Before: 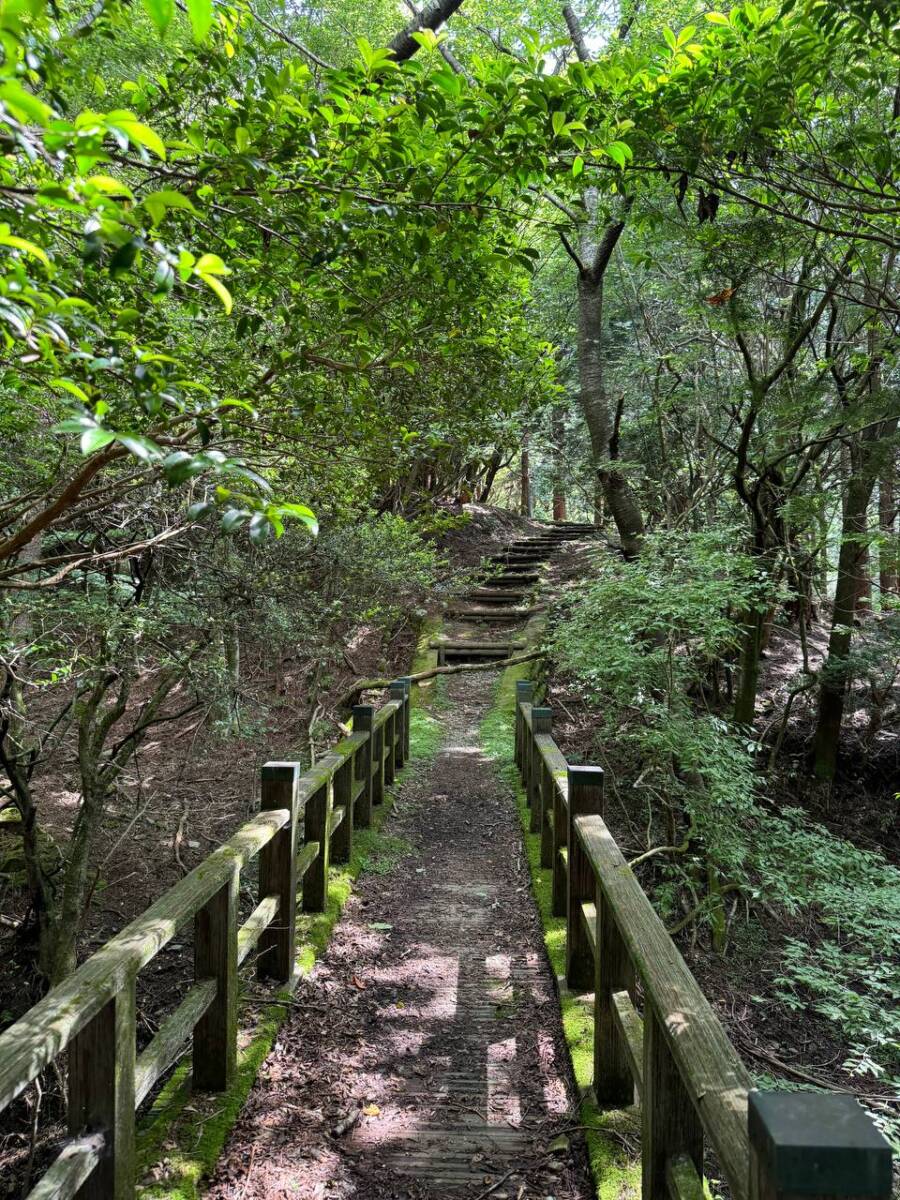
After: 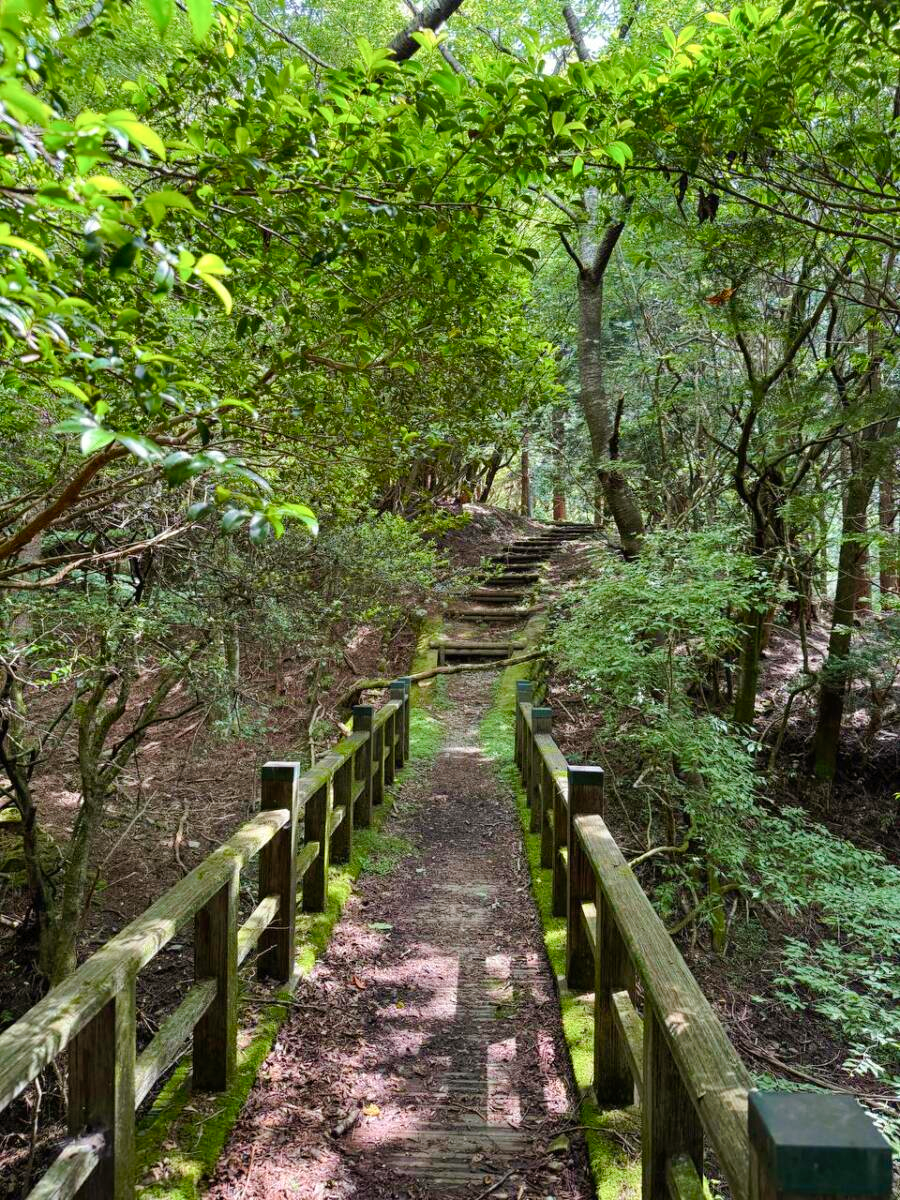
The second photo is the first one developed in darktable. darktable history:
tone curve: curves: ch0 [(0, 0) (0.003, 0.013) (0.011, 0.017) (0.025, 0.028) (0.044, 0.049) (0.069, 0.07) (0.1, 0.103) (0.136, 0.143) (0.177, 0.186) (0.224, 0.232) (0.277, 0.282) (0.335, 0.333) (0.399, 0.405) (0.468, 0.477) (0.543, 0.54) (0.623, 0.627) (0.709, 0.709) (0.801, 0.798) (0.898, 0.902) (1, 1)], preserve colors none
velvia: strength 17.05%
color balance rgb: power › chroma 0.291%, power › hue 22.88°, perceptual saturation grading › global saturation 0.995%, perceptual saturation grading › highlights -15.543%, perceptual saturation grading › shadows 25.052%, perceptual brilliance grading › mid-tones 9.162%, perceptual brilliance grading › shadows 15.093%, global vibrance 20%
